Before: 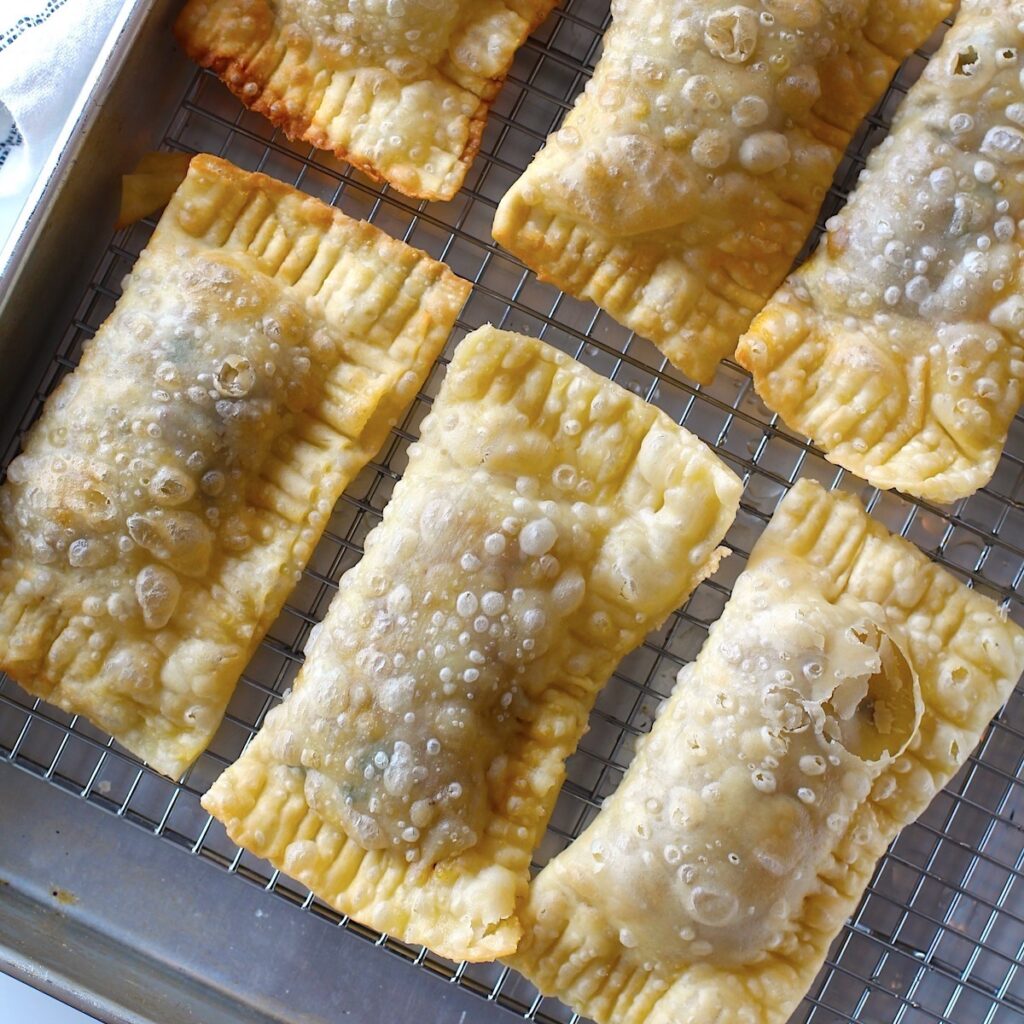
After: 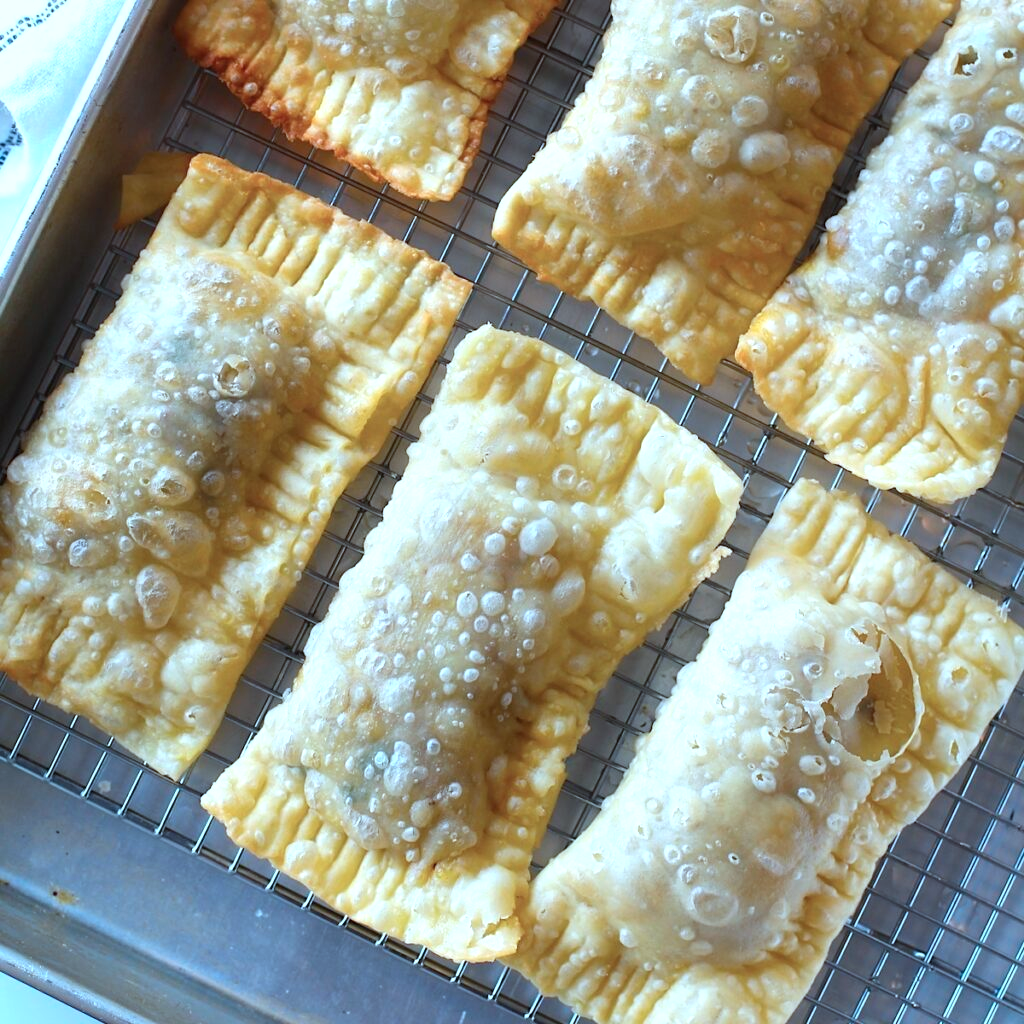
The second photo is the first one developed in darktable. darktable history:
exposure: exposure 0.375 EV, compensate highlight preservation false
color correction: highlights a* -10.69, highlights b* -19.19
